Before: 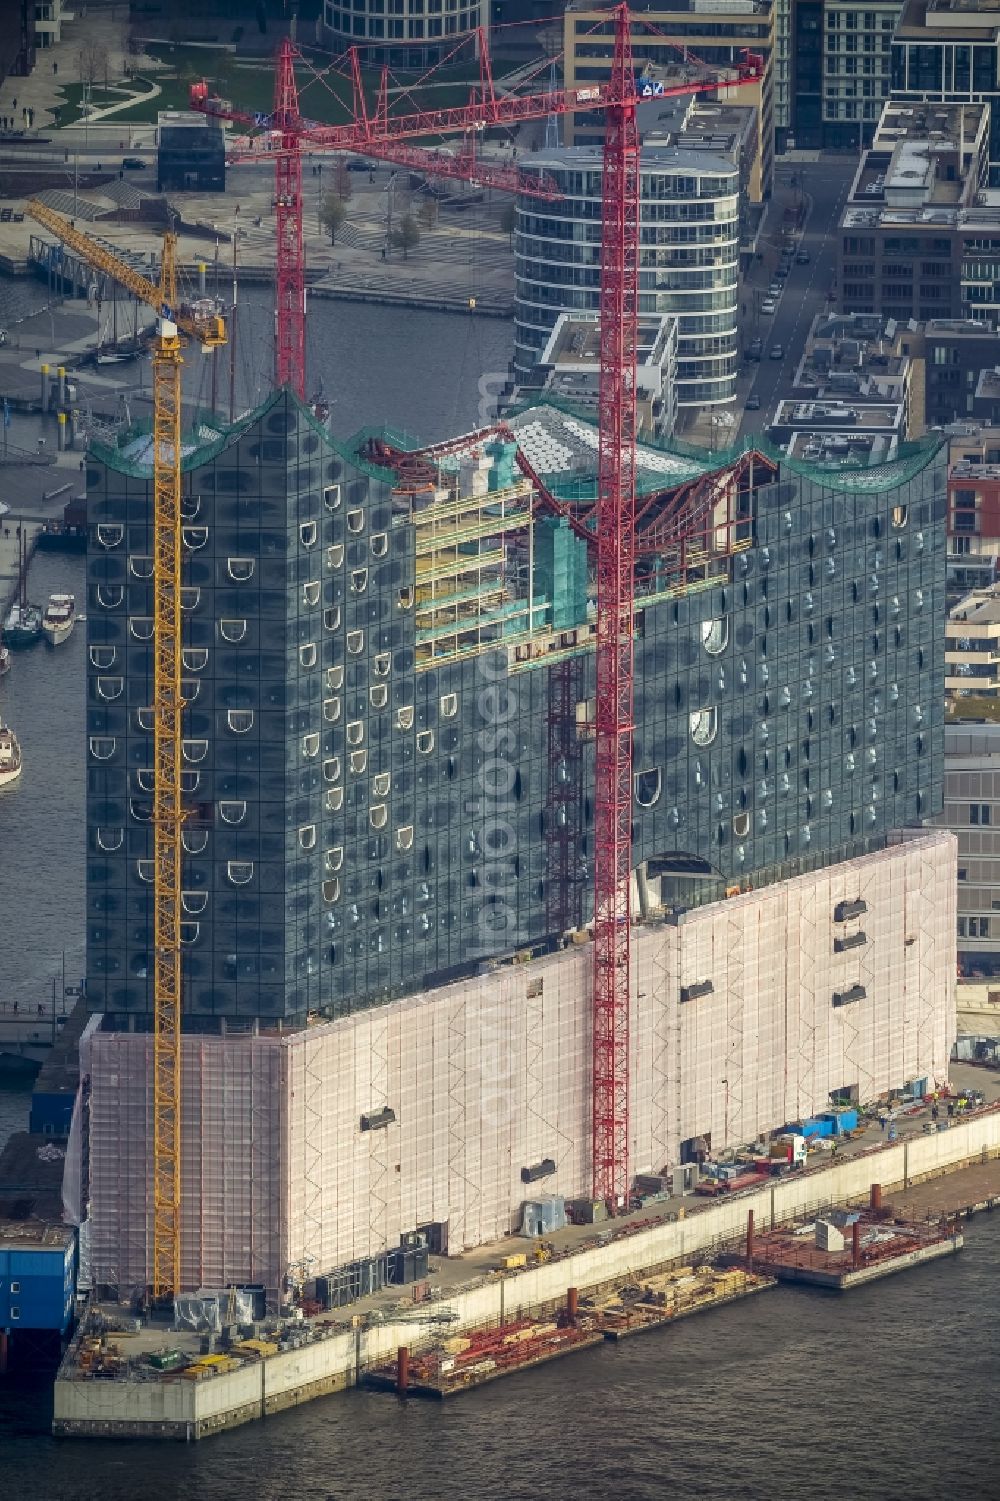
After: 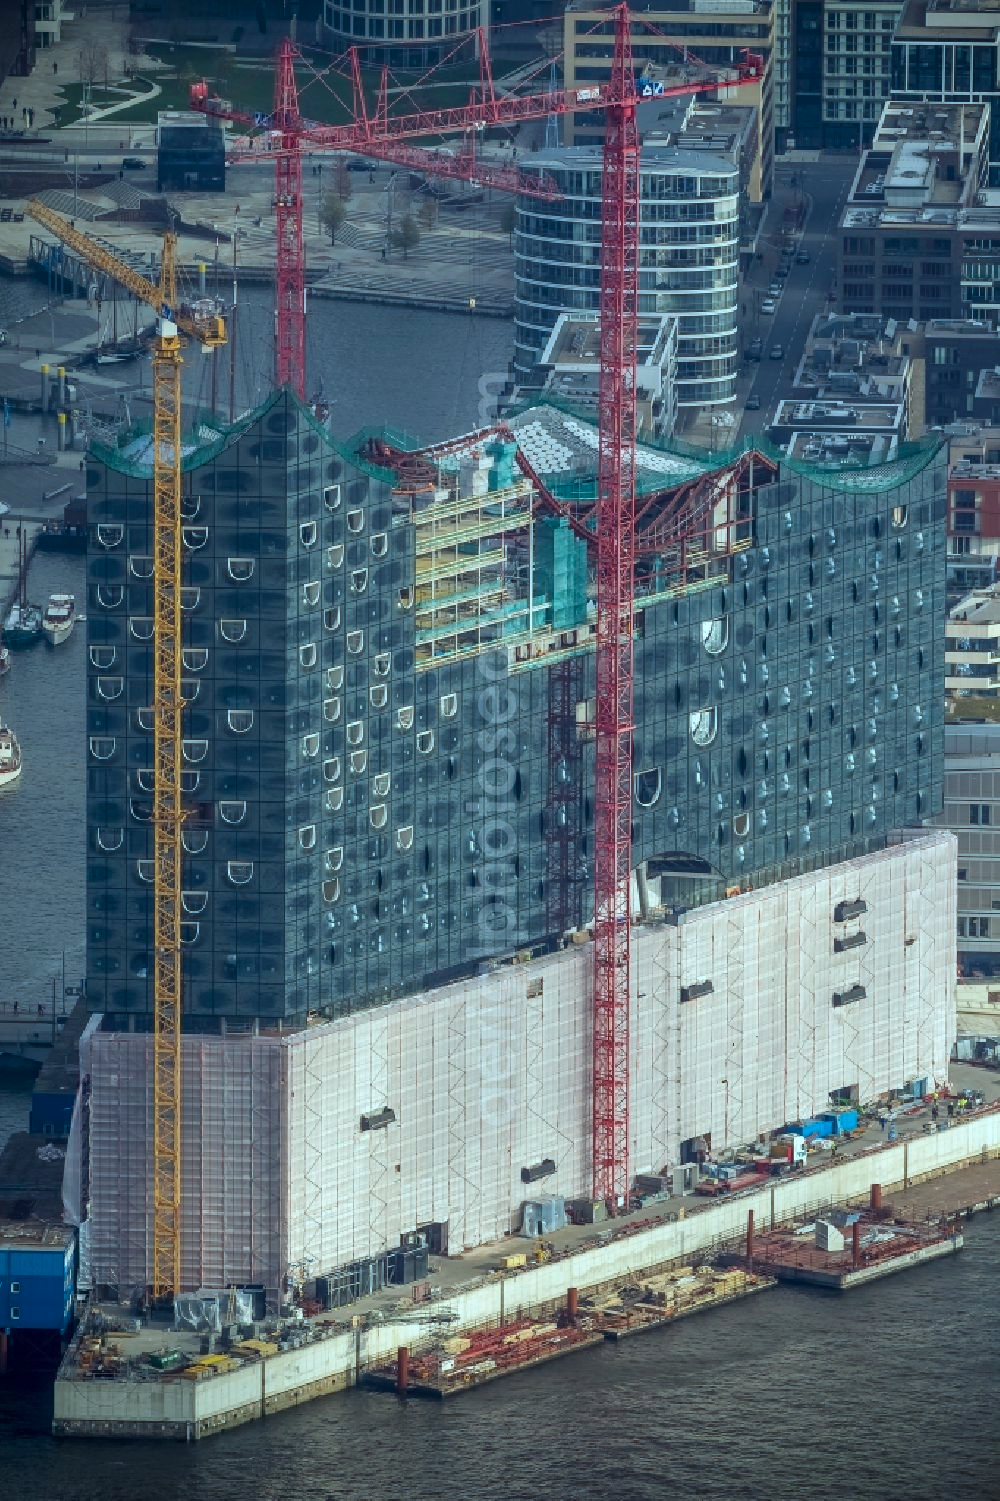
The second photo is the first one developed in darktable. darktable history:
color correction: highlights a* -11.93, highlights b* -15.41
